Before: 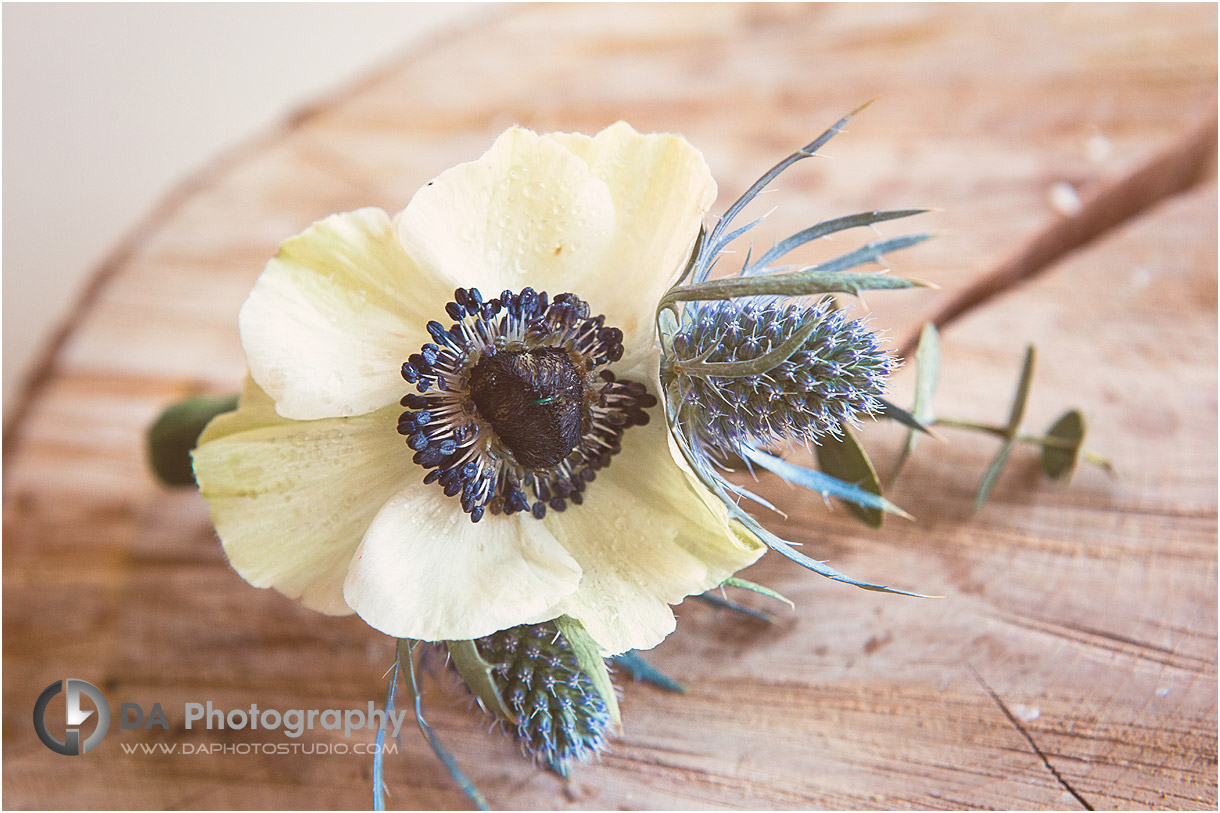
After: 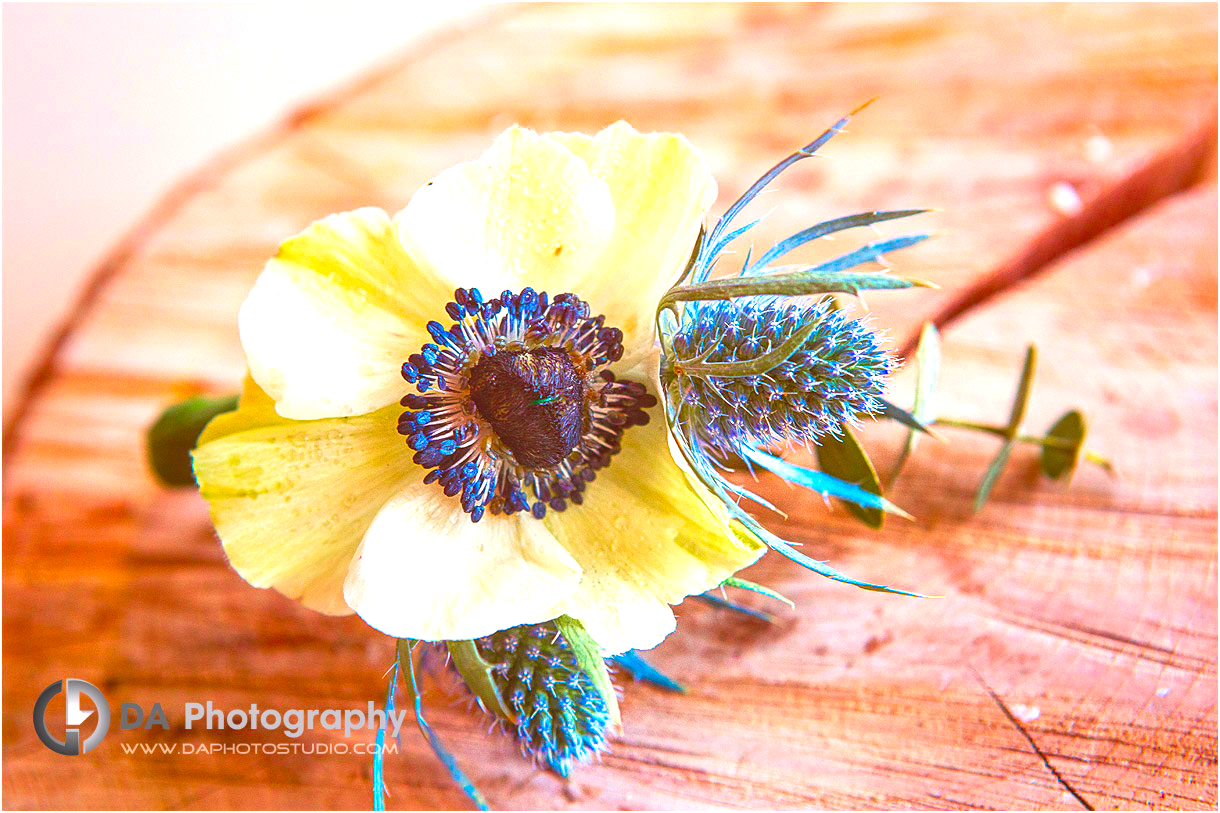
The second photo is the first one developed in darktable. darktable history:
color balance rgb: global vibrance 0.5%
exposure: black level correction 0, exposure 0.5 EV, compensate highlight preservation false
color correction: highlights a* 1.59, highlights b* -1.7, saturation 2.48
local contrast: on, module defaults
